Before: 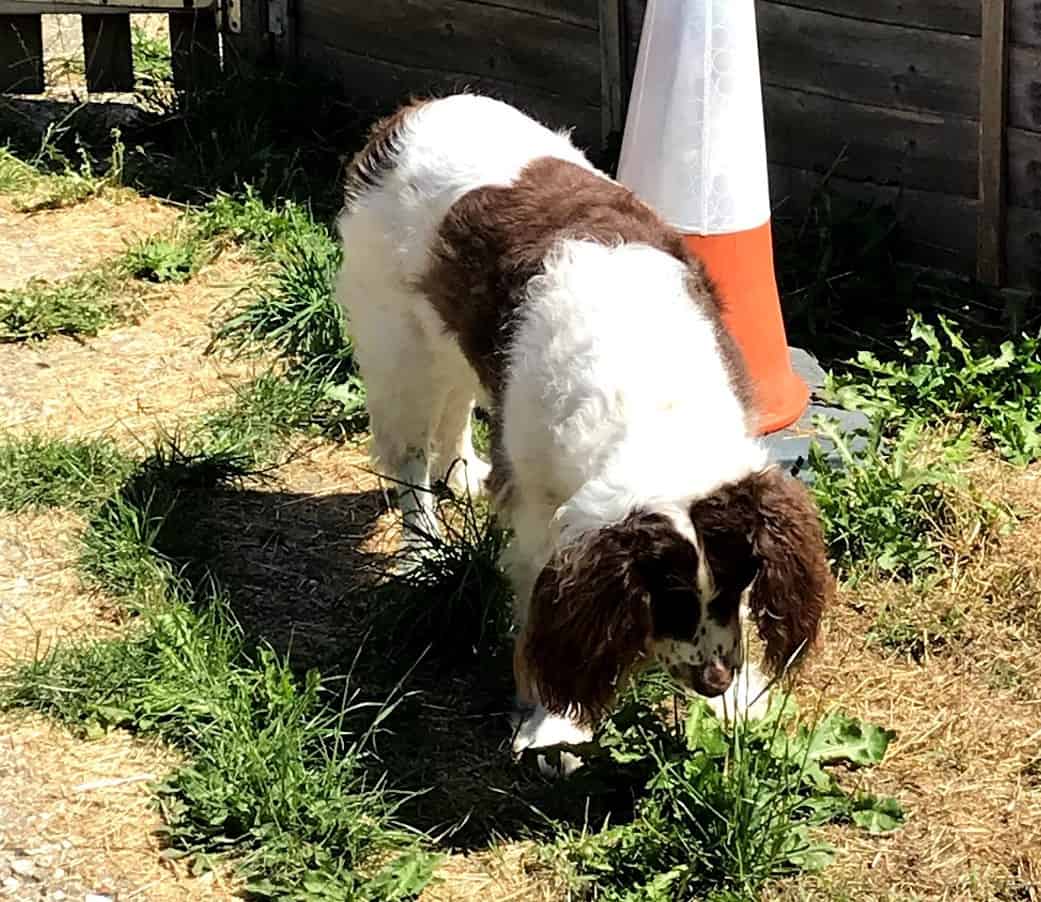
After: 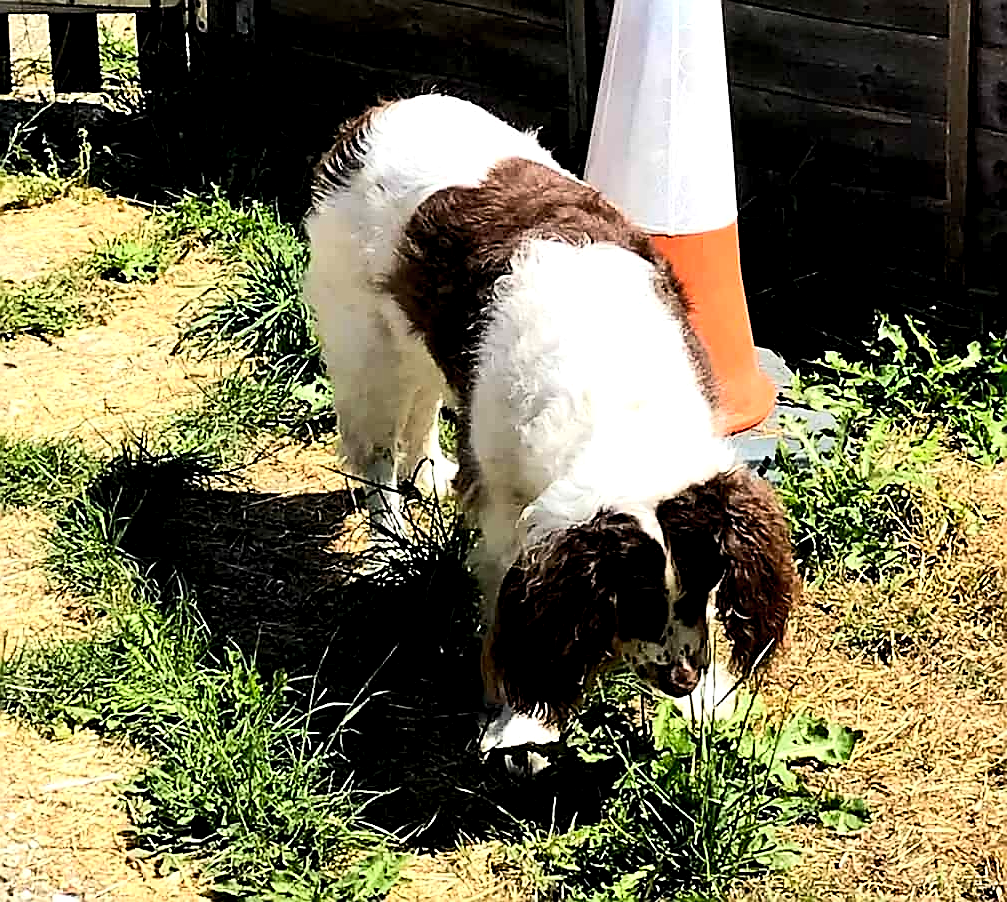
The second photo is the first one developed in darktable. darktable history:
contrast brightness saturation: contrast 0.2, brightness 0.16, saturation 0.22
tone equalizer: -8 EV -0.75 EV, -7 EV -0.7 EV, -6 EV -0.6 EV, -5 EV -0.4 EV, -3 EV 0.4 EV, -2 EV 0.6 EV, -1 EV 0.7 EV, +0 EV 0.75 EV, edges refinement/feathering 500, mask exposure compensation -1.57 EV, preserve details no
crop and rotate: left 3.238%
sharpen: radius 1.4, amount 1.25, threshold 0.7
exposure: black level correction 0.011, exposure -0.478 EV, compensate highlight preservation false
base curve: curves: ch0 [(0, 0) (0.283, 0.295) (1, 1)], preserve colors none
